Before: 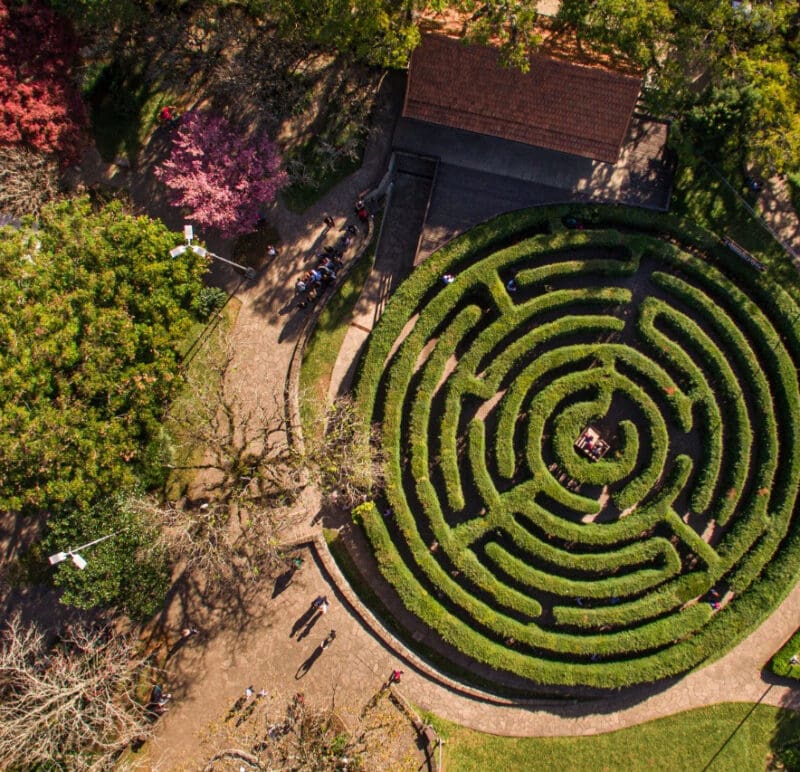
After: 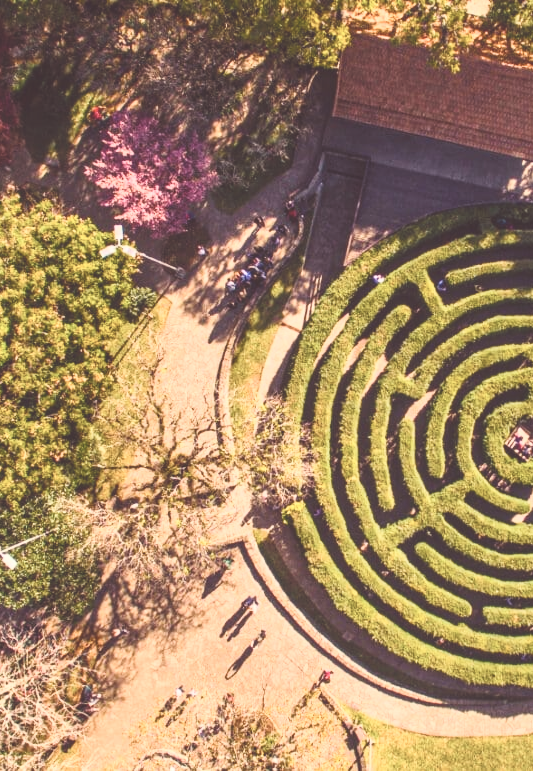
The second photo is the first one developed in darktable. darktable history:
crop and rotate: left 8.786%, right 24.548%
rotate and perspective: automatic cropping off
bloom: size 3%, threshold 100%, strength 0%
local contrast: detail 110%
rgb levels: mode RGB, independent channels, levels [[0, 0.474, 1], [0, 0.5, 1], [0, 0.5, 1]]
color balance rgb: shadows lift › chroma 3%, shadows lift › hue 280.8°, power › hue 330°, highlights gain › chroma 3%, highlights gain › hue 75.6°, global offset › luminance 1.5%, perceptual saturation grading › global saturation 20%, perceptual saturation grading › highlights -25%, perceptual saturation grading › shadows 50%, global vibrance 30%
contrast brightness saturation: contrast 0.43, brightness 0.56, saturation -0.19
color contrast: green-magenta contrast 0.84, blue-yellow contrast 0.86
